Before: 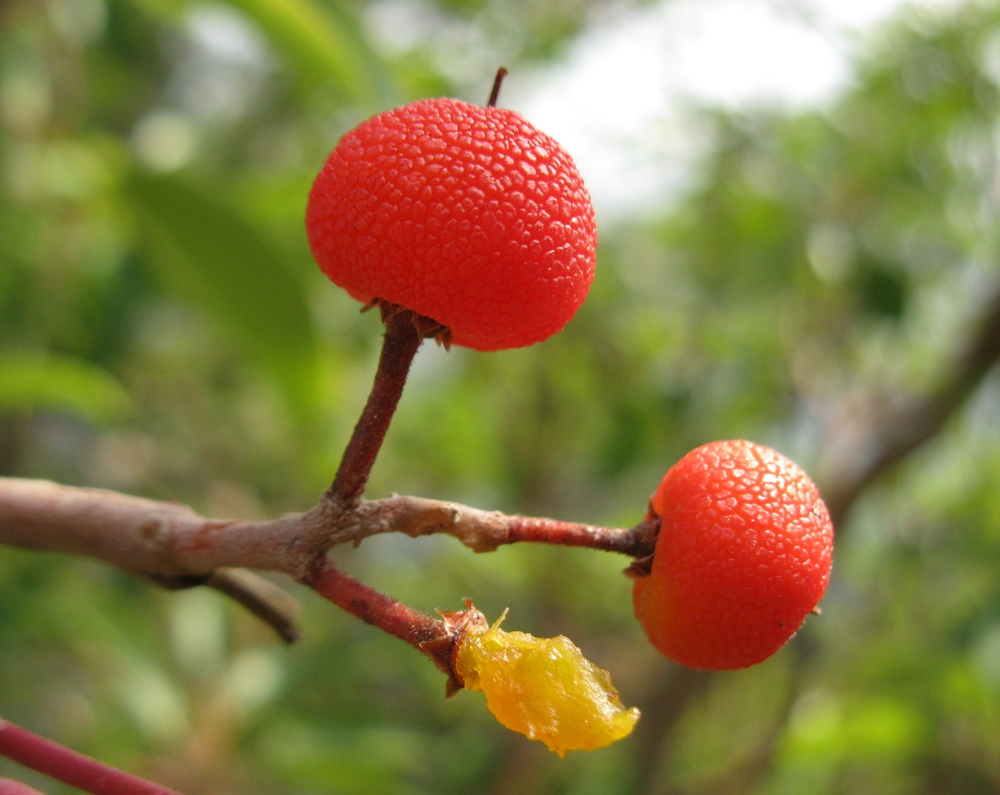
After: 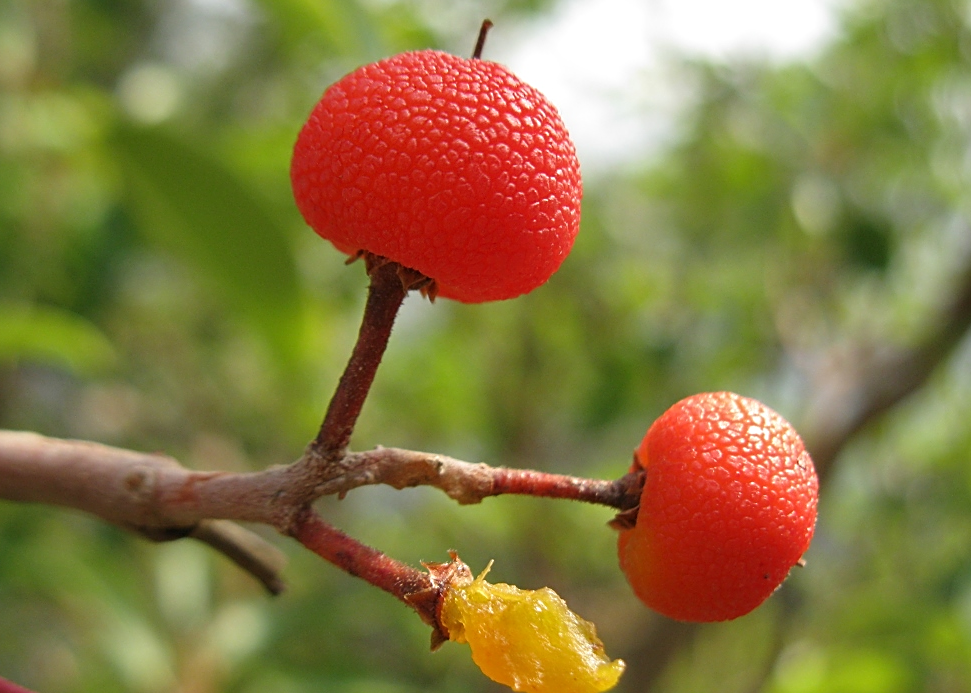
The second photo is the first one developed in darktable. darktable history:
crop: left 1.507%, top 6.147%, right 1.379%, bottom 6.637%
sharpen: on, module defaults
